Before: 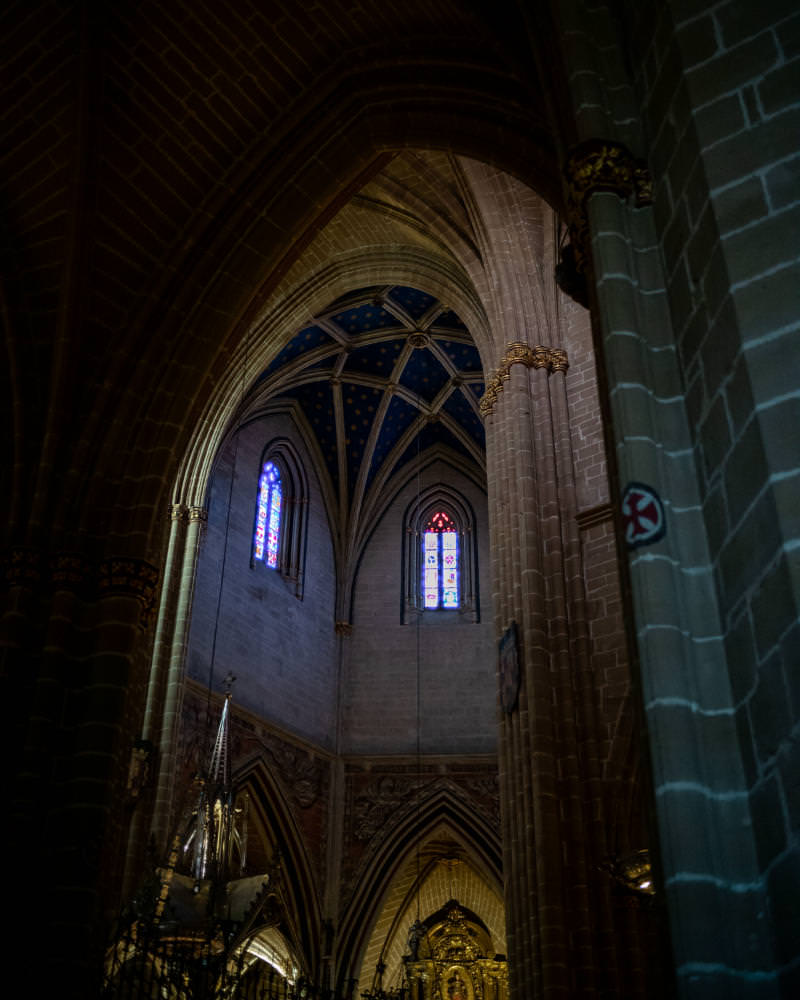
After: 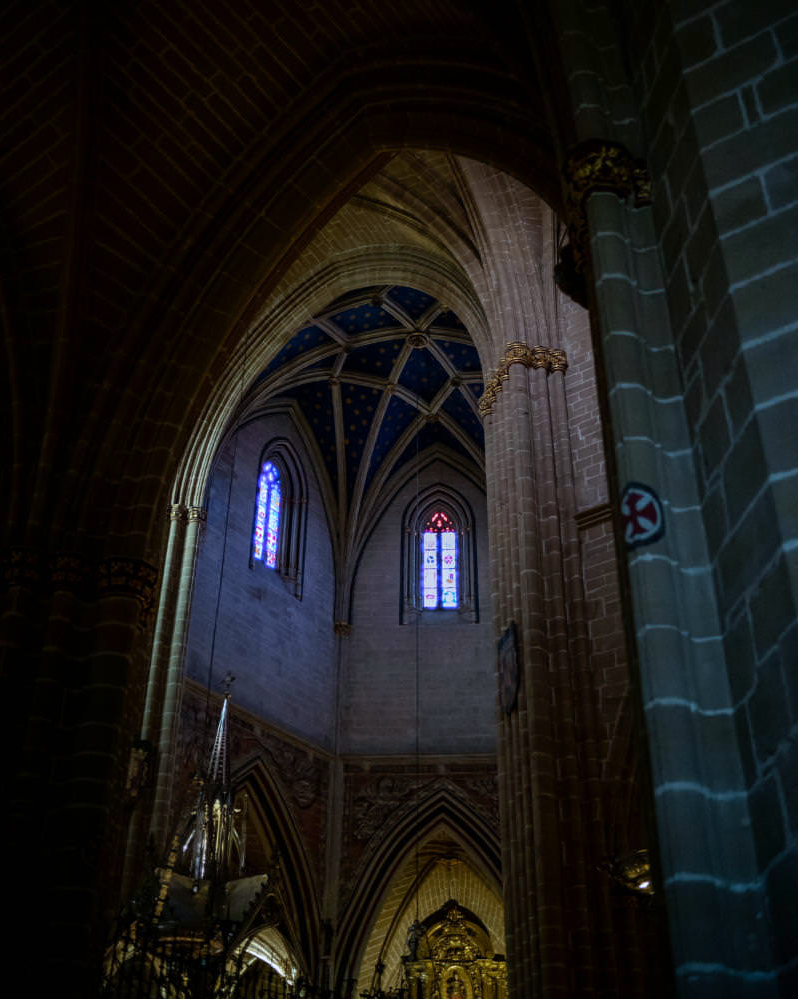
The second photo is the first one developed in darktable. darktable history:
white balance: red 0.931, blue 1.11
crop and rotate: left 0.126%
